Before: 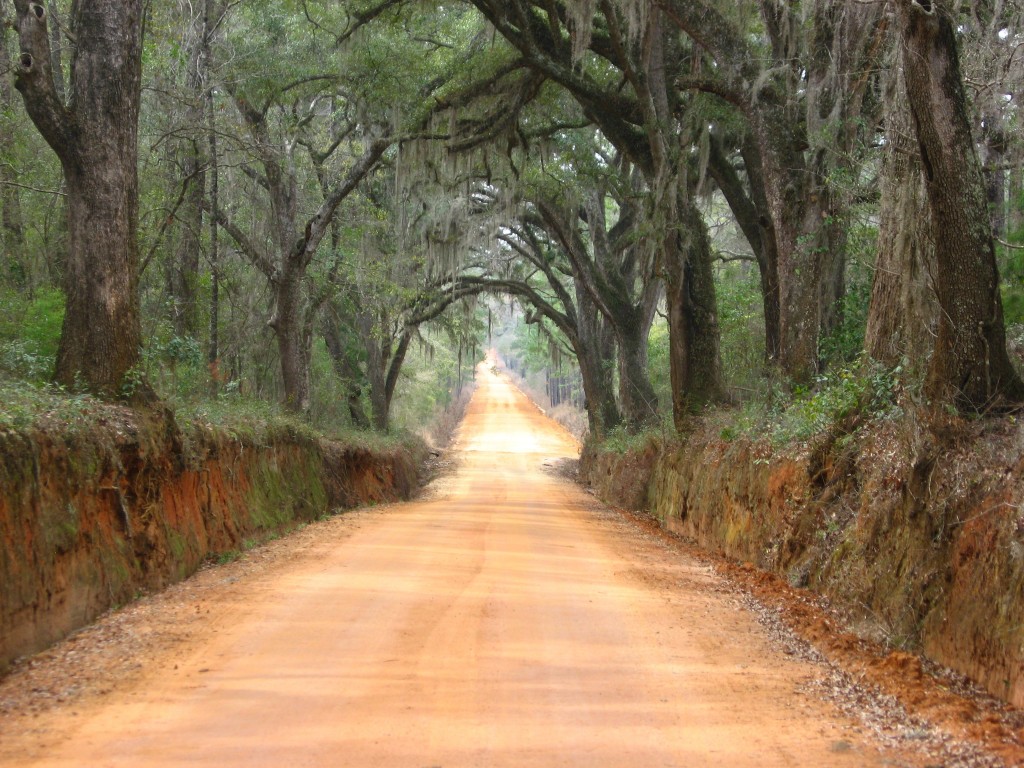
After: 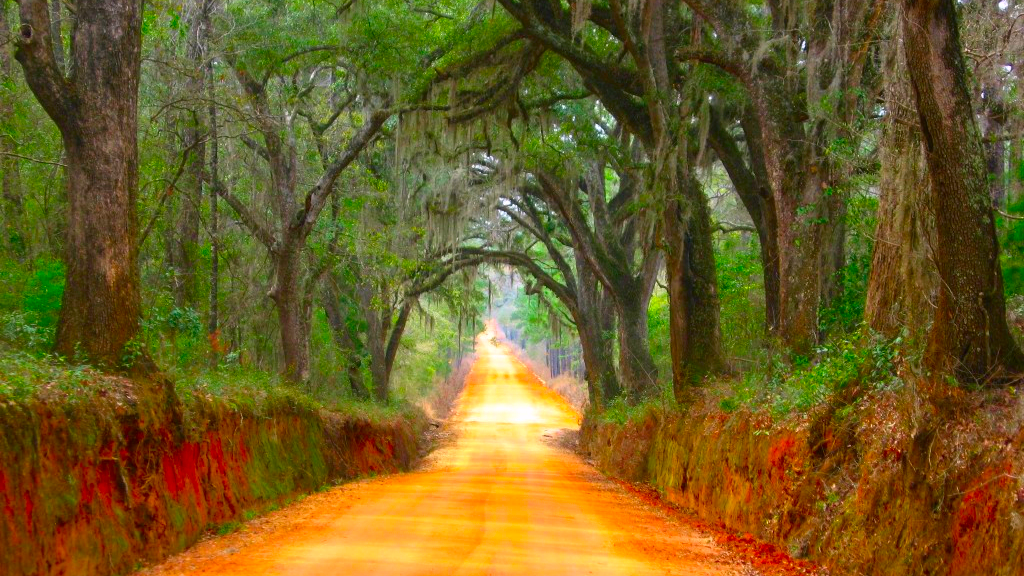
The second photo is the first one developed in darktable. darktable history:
crop: top 3.857%, bottom 21.132%
color correction: highlights a* 1.59, highlights b* -1.7, saturation 2.48
